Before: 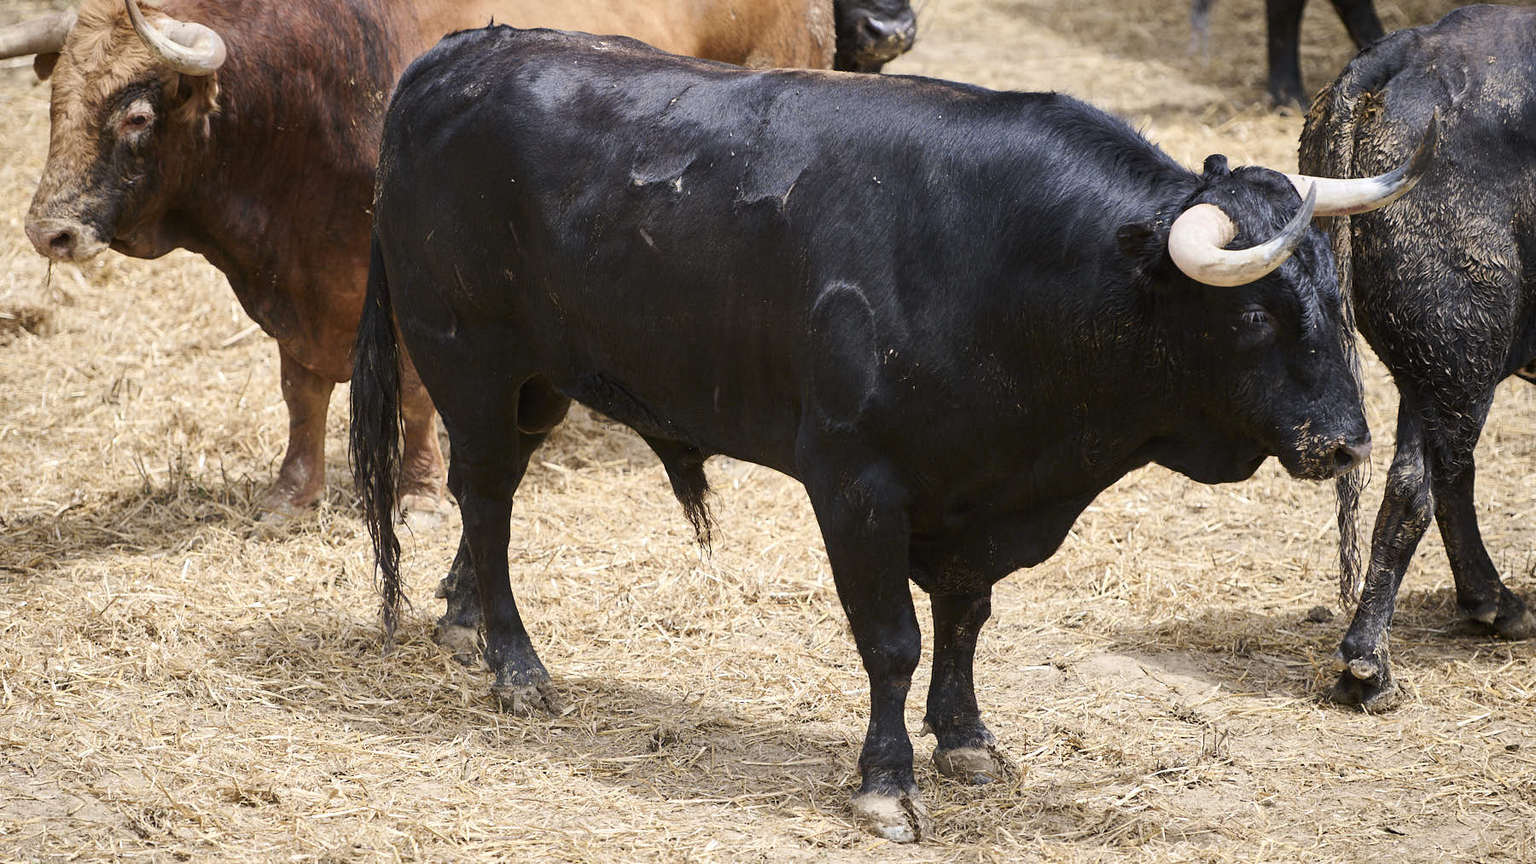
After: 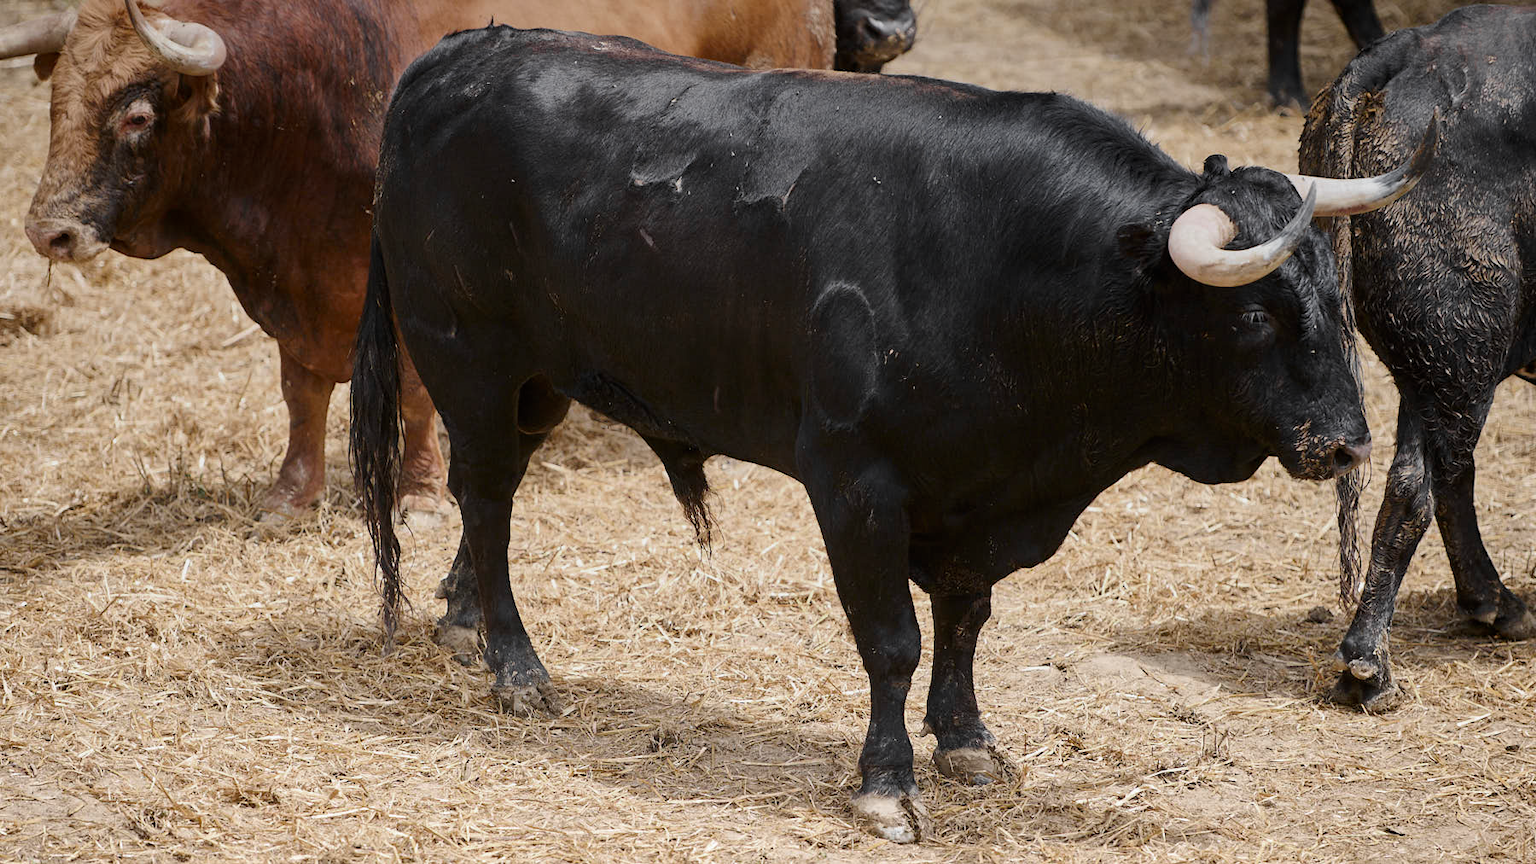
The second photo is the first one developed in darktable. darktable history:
graduated density: on, module defaults
color zones: curves: ch0 [(0.004, 0.388) (0.125, 0.392) (0.25, 0.404) (0.375, 0.5) (0.5, 0.5) (0.625, 0.5) (0.75, 0.5) (0.875, 0.5)]; ch1 [(0, 0.5) (0.125, 0.5) (0.25, 0.5) (0.375, 0.124) (0.524, 0.124) (0.645, 0.128) (0.789, 0.132) (0.914, 0.096) (0.998, 0.068)]
